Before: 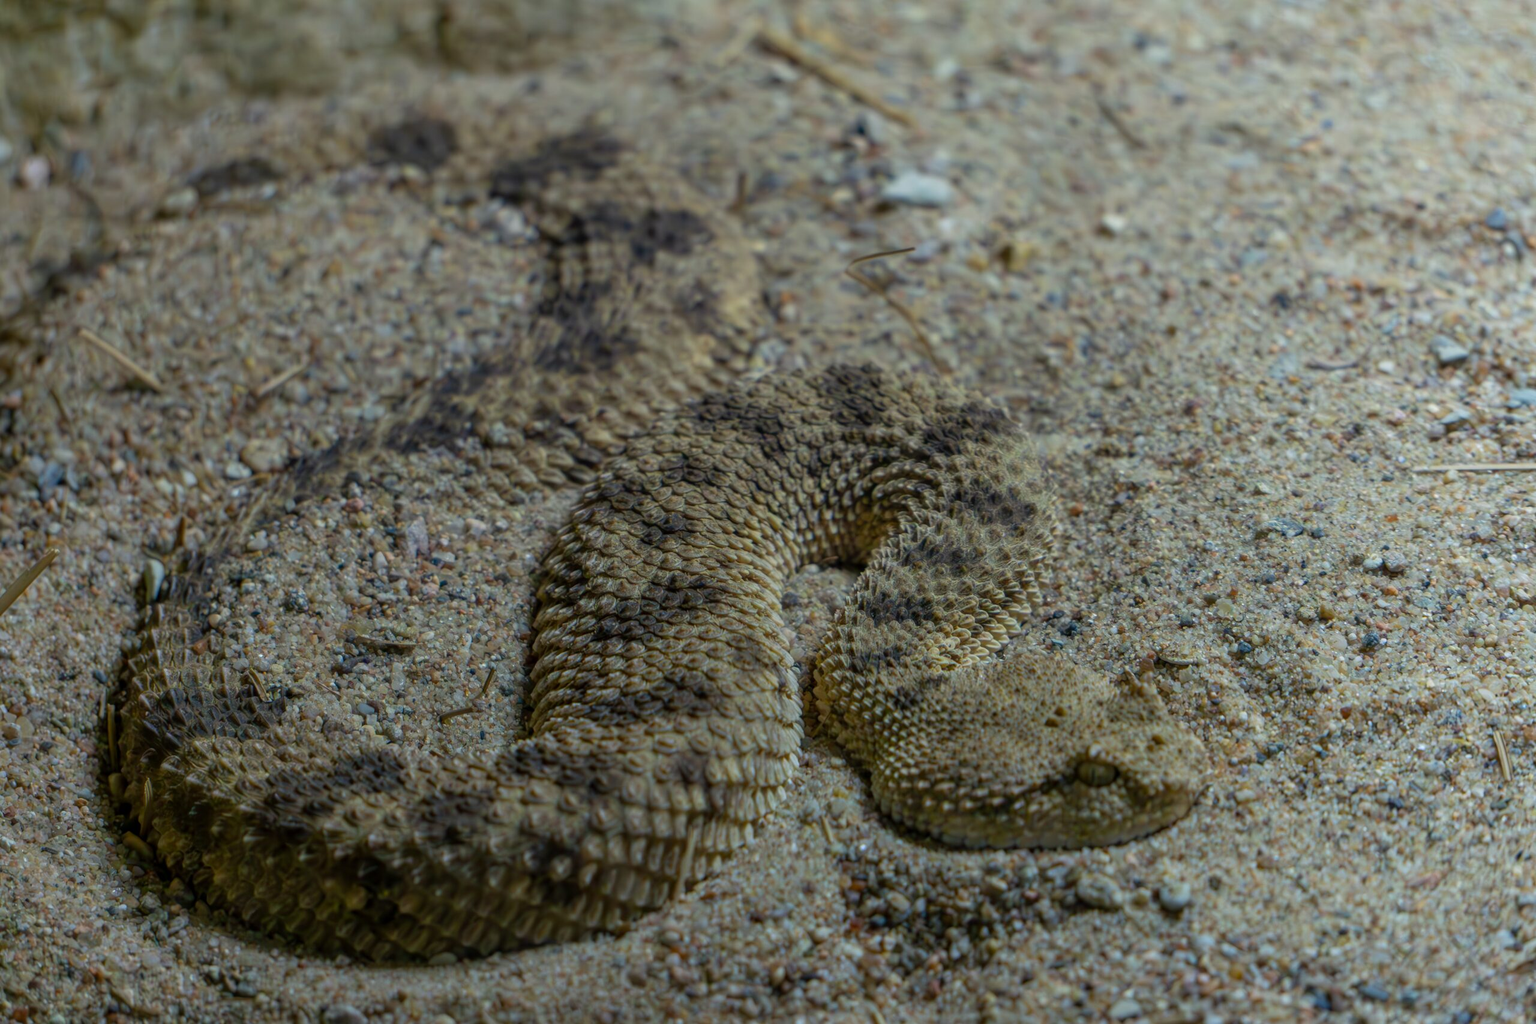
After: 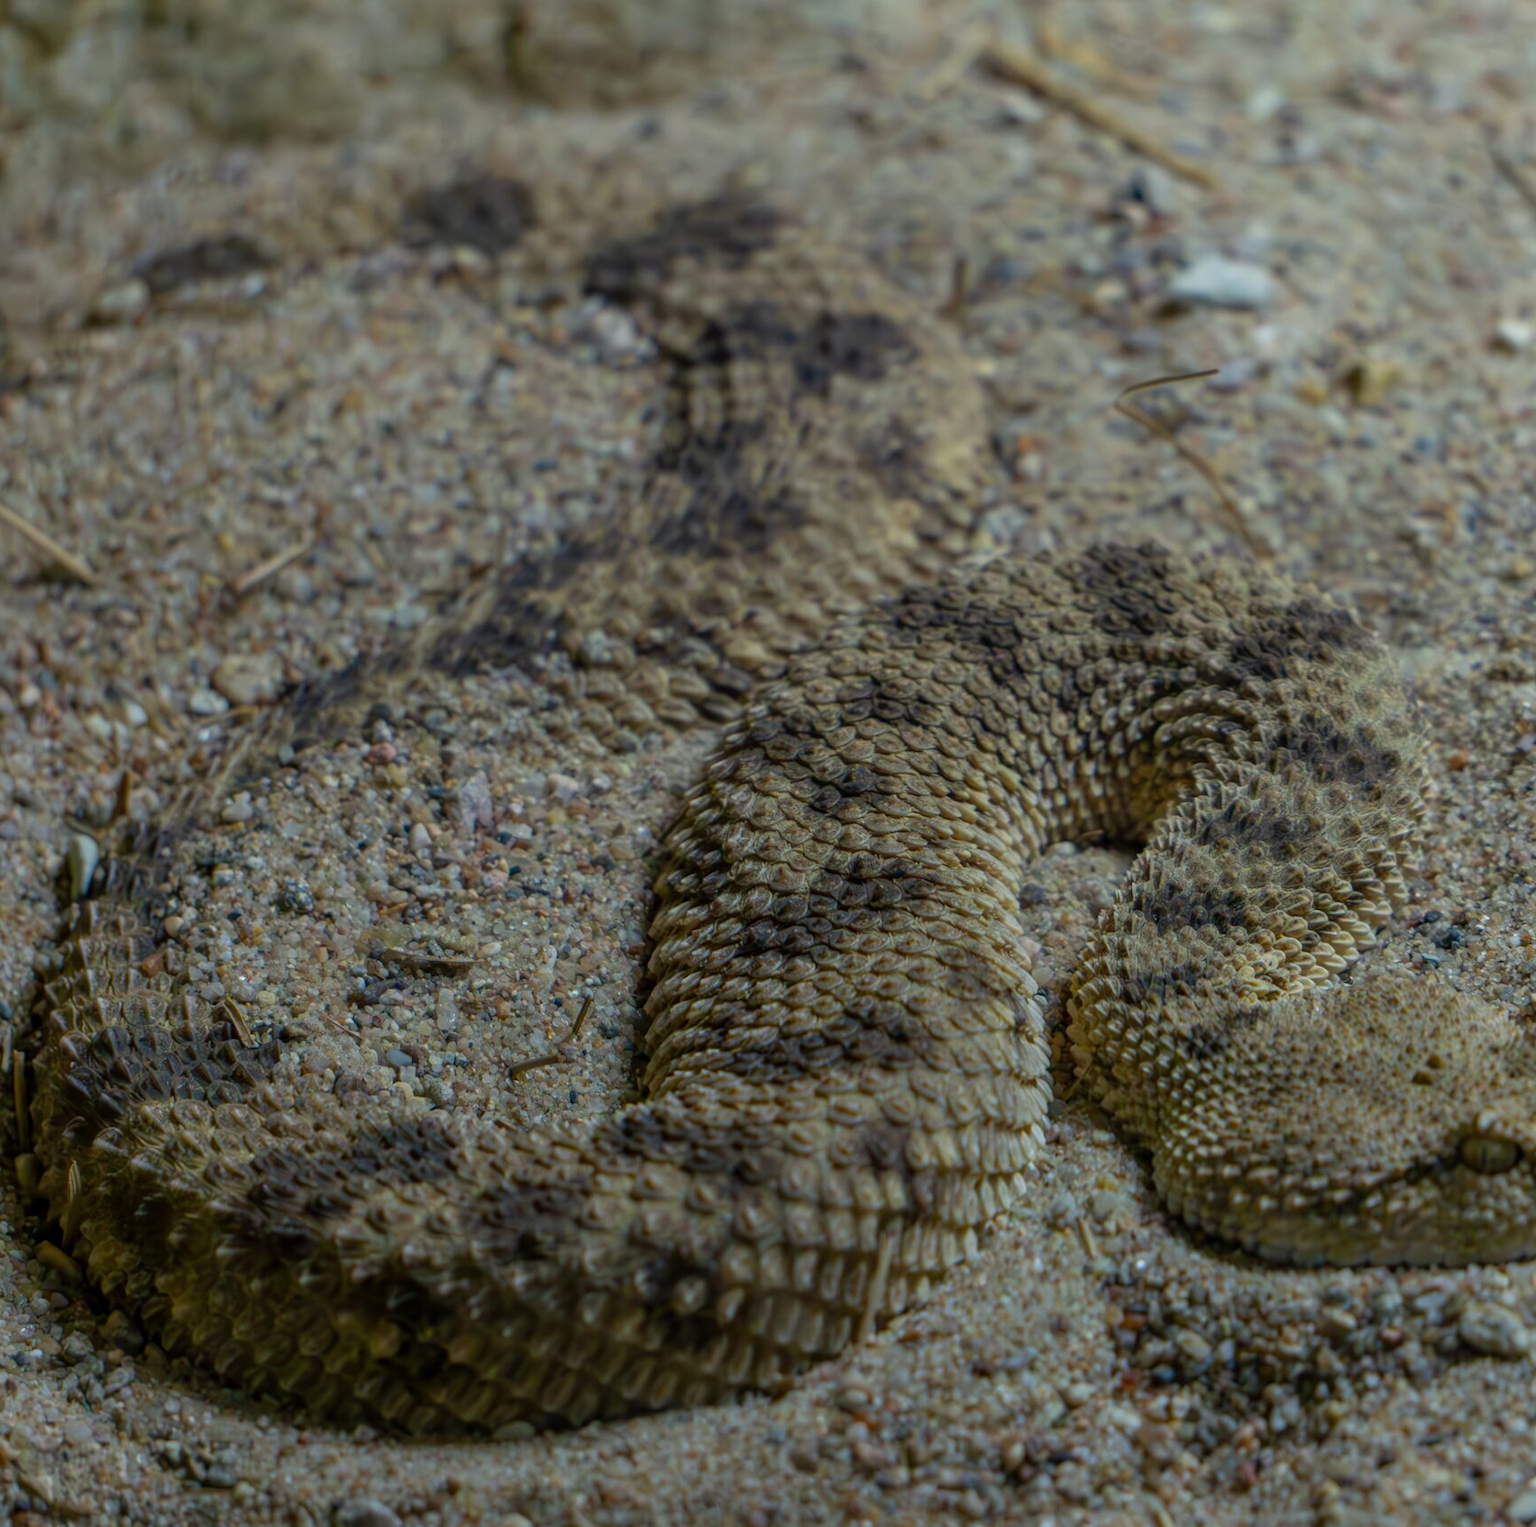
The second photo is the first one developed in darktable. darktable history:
crop and rotate: left 6.438%, right 26.508%
